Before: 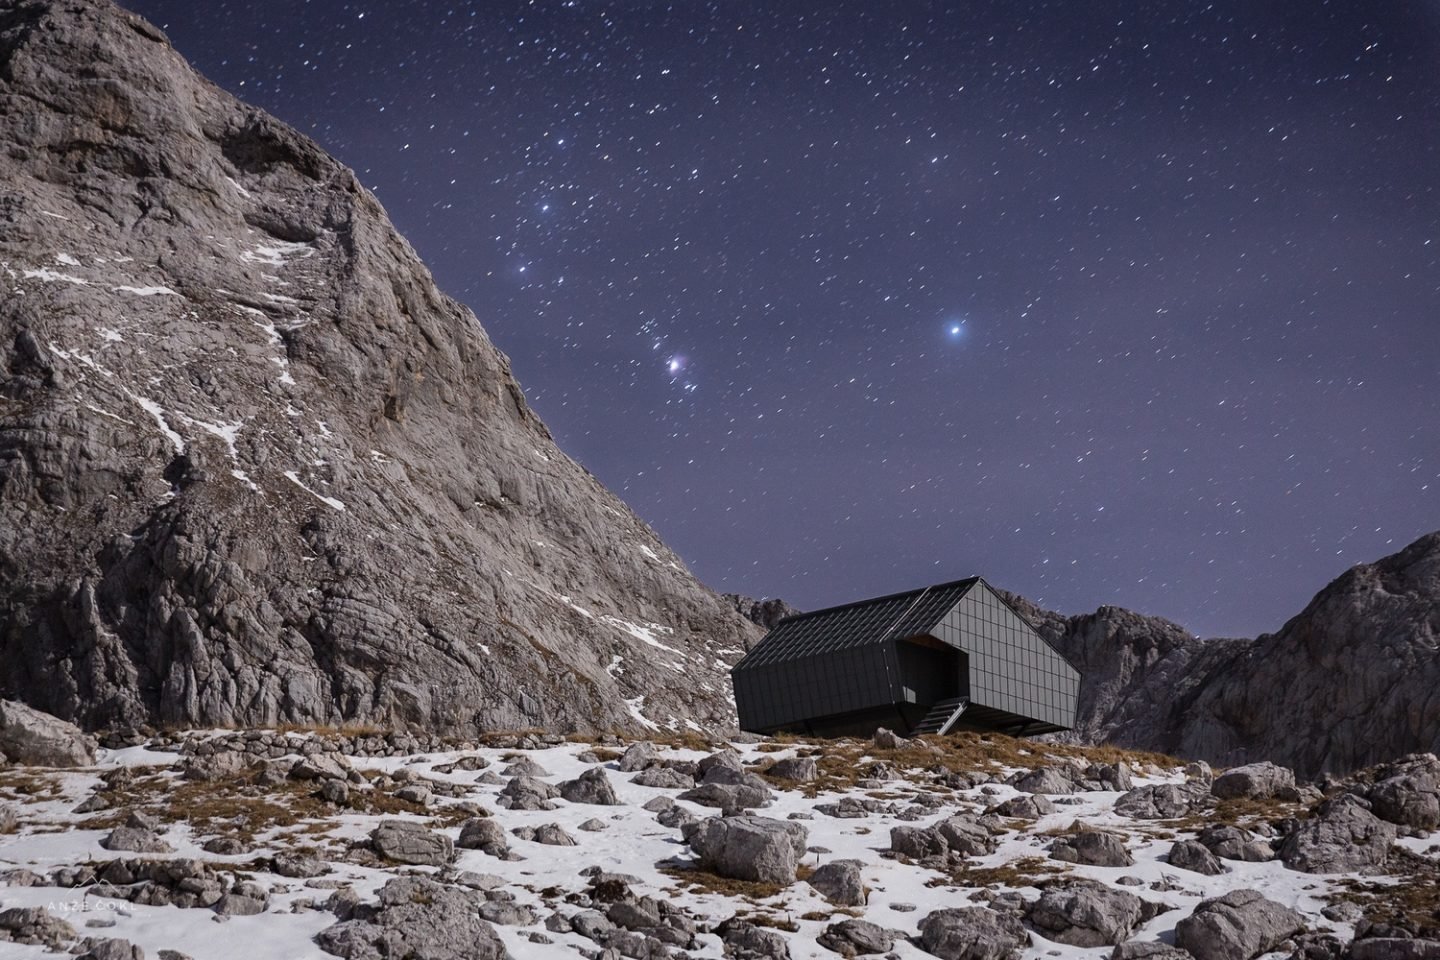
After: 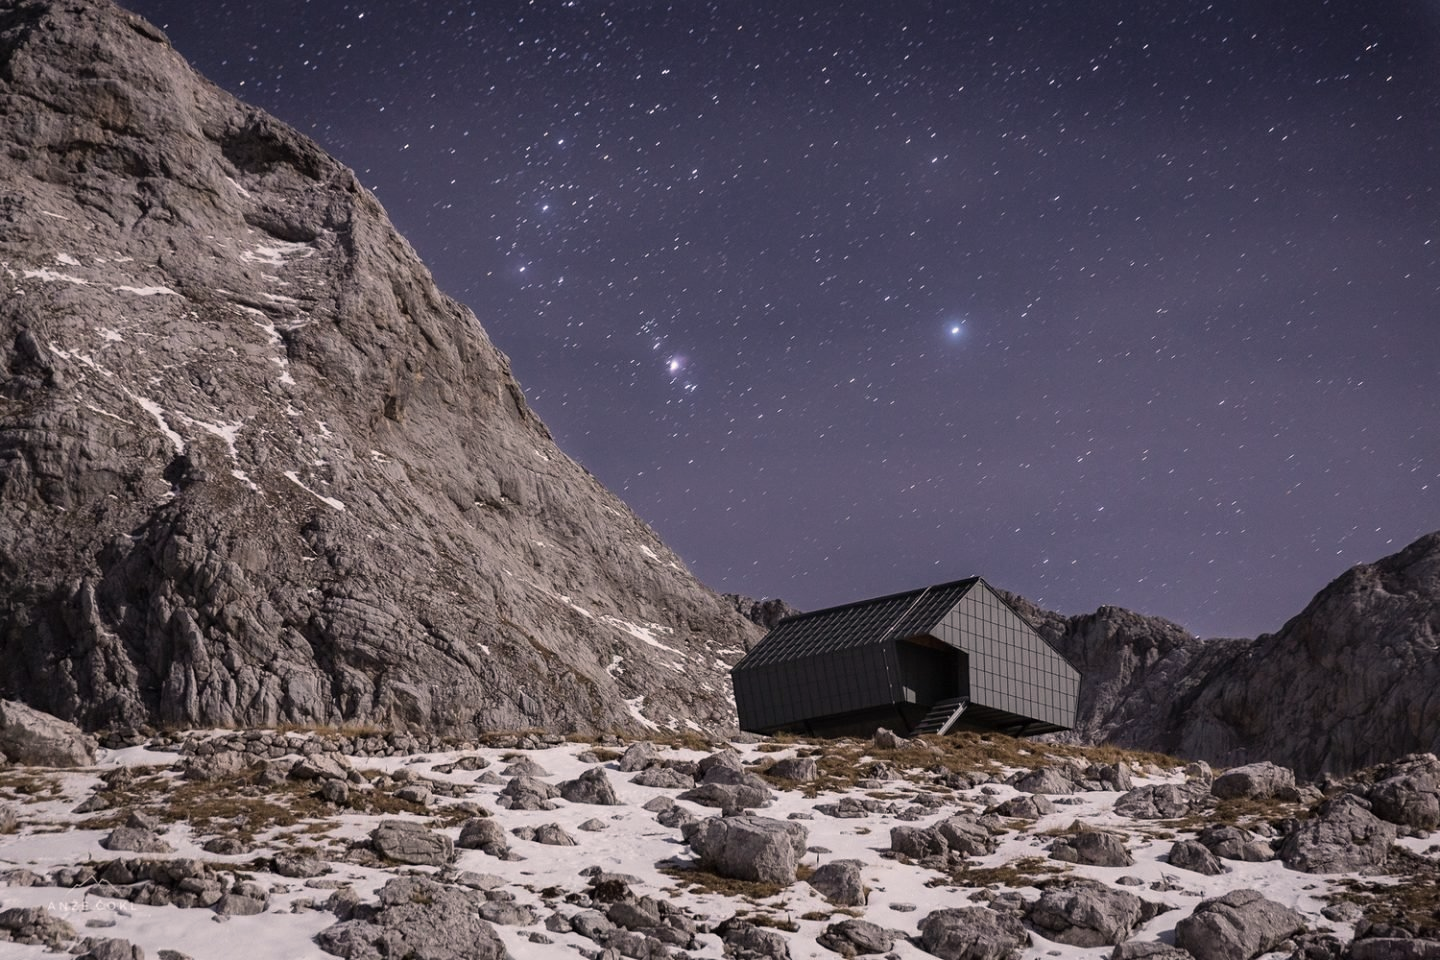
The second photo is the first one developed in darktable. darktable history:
color correction: highlights a* 5.59, highlights b* 5.24, saturation 0.68
velvia: on, module defaults
